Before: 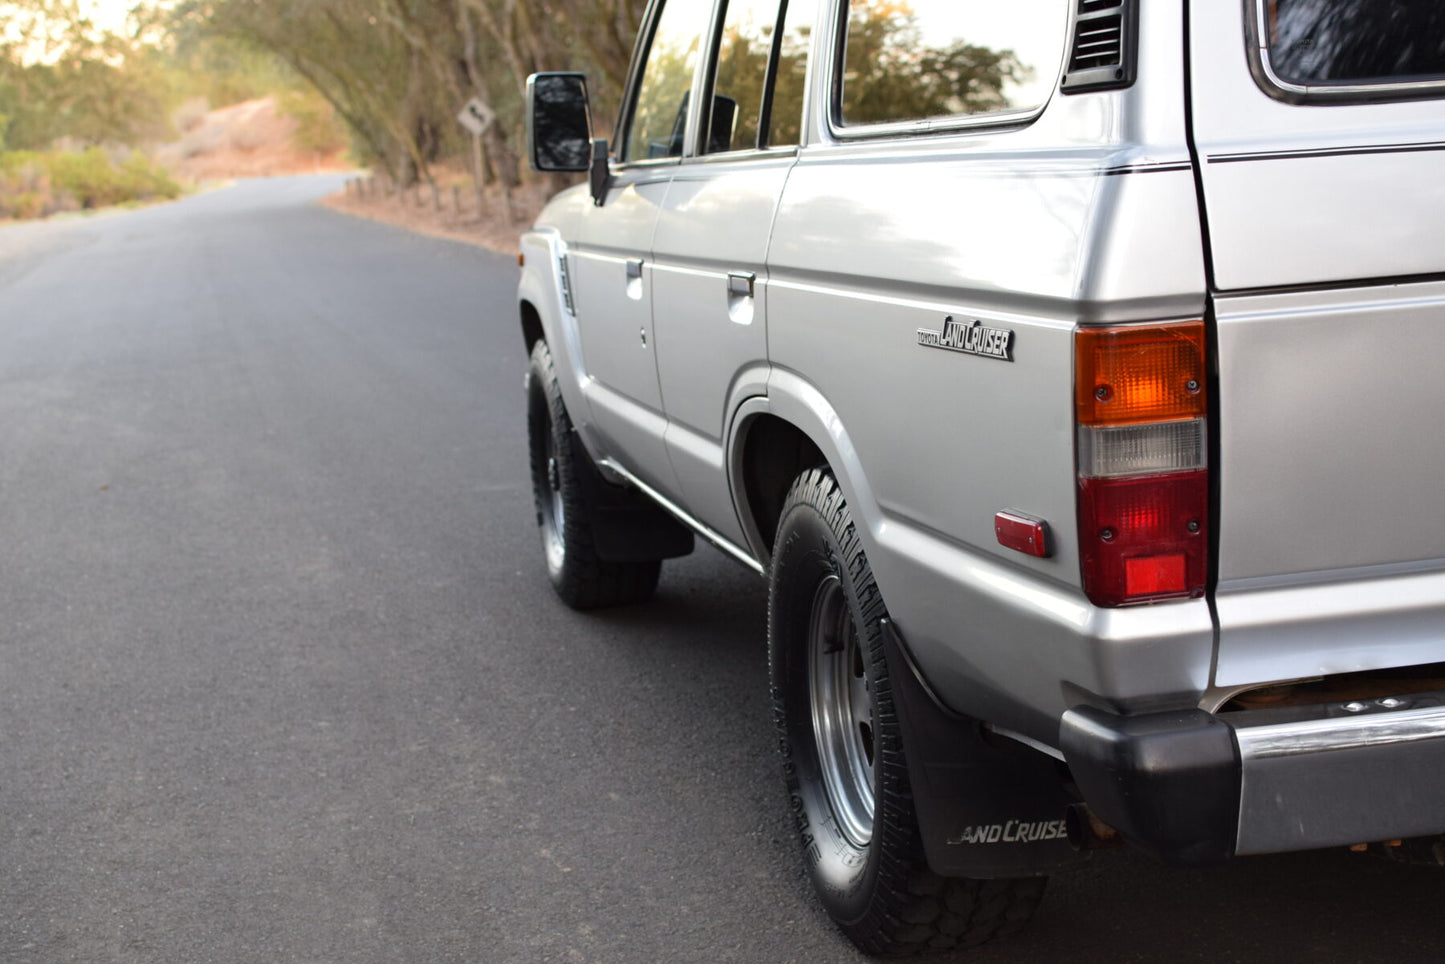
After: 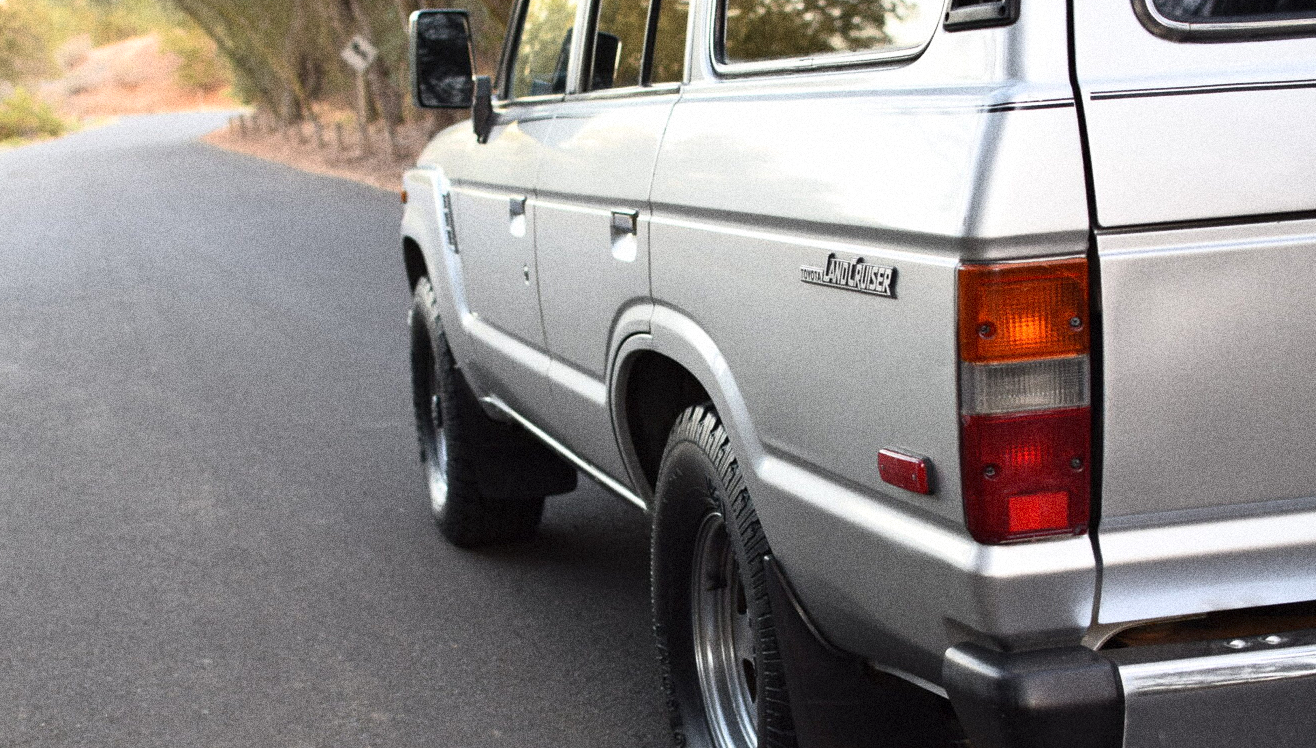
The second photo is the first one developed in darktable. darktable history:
base curve: curves: ch0 [(0, 0) (0.257, 0.25) (0.482, 0.586) (0.757, 0.871) (1, 1)]
crop: left 8.155%, top 6.611%, bottom 15.385%
grain: coarseness 14.49 ISO, strength 48.04%, mid-tones bias 35%
